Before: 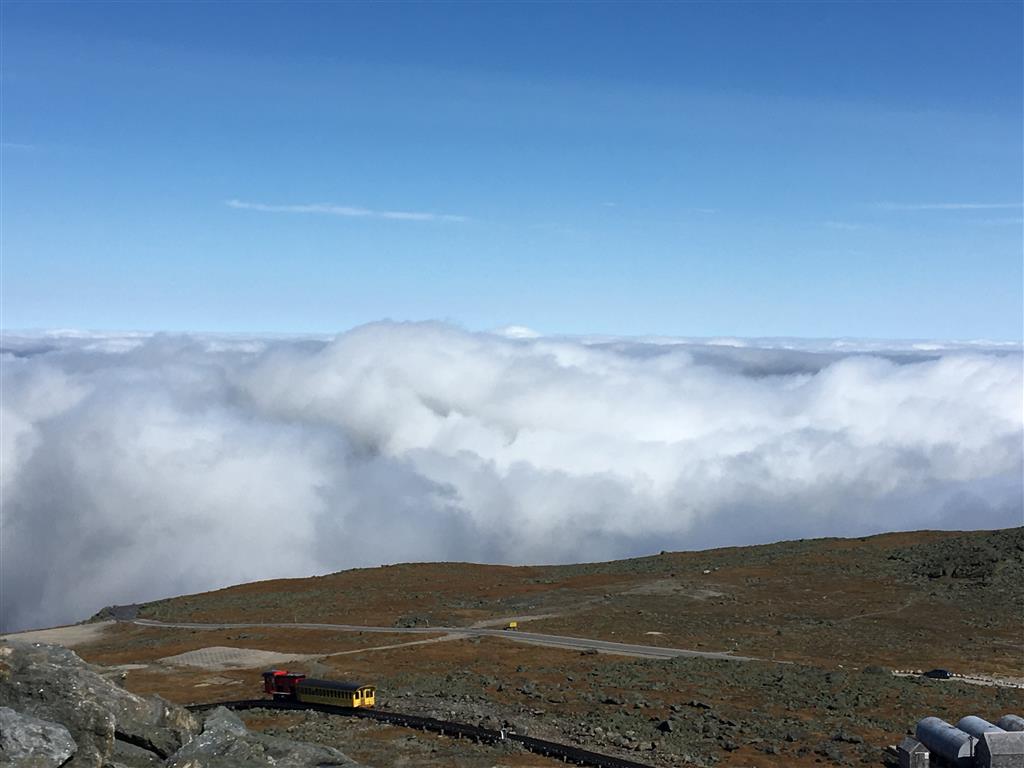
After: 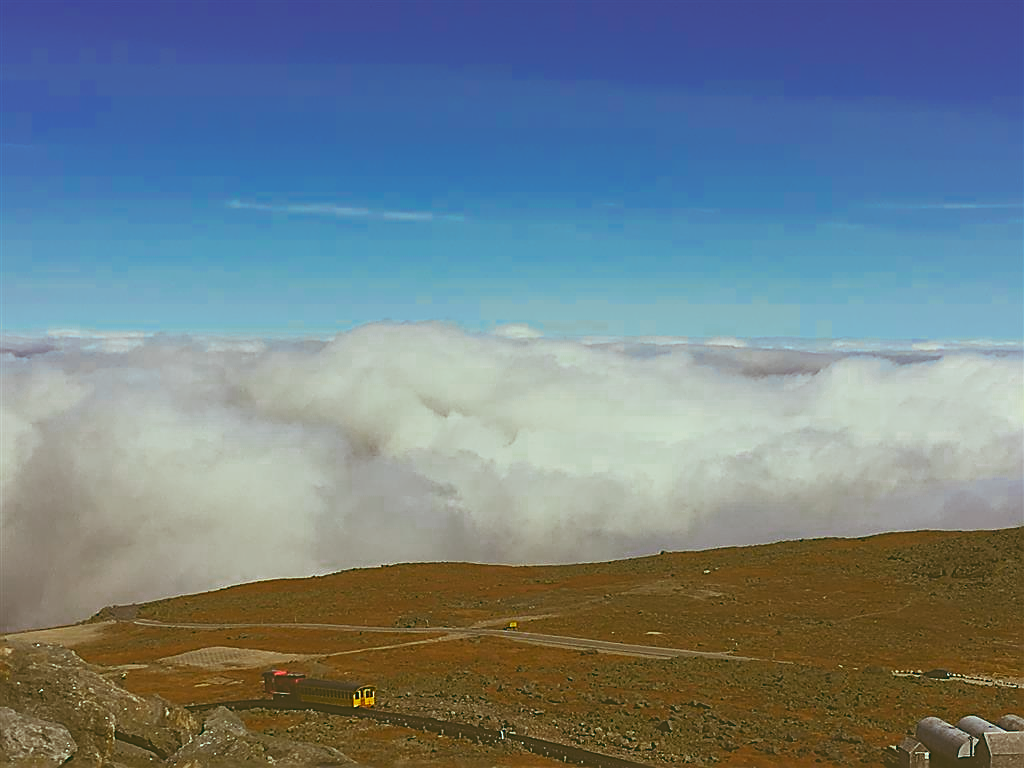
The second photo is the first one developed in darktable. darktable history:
color balance: lift [1.003, 0.993, 1.001, 1.007], gamma [1.018, 1.072, 0.959, 0.928], gain [0.974, 0.873, 1.031, 1.127]
color balance rgb: on, module defaults
tone curve: curves: ch0 [(0, 0.042) (0.129, 0.18) (0.501, 0.497) (1, 1)], color space Lab, linked channels, preserve colors none
color zones: curves: ch0 [(0, 0.553) (0.123, 0.58) (0.23, 0.419) (0.468, 0.155) (0.605, 0.132) (0.723, 0.063) (0.833, 0.172) (0.921, 0.468)]; ch1 [(0.025, 0.645) (0.229, 0.584) (0.326, 0.551) (0.537, 0.446) (0.599, 0.911) (0.708, 1) (0.805, 0.944)]; ch2 [(0.086, 0.468) (0.254, 0.464) (0.638, 0.564) (0.702, 0.592) (0.768, 0.564)]
color correction: highlights a* 0.162, highlights b* 29.53, shadows a* -0.162, shadows b* 21.09
white balance: red 1.05, blue 1.072
exposure: black level correction -0.03, compensate highlight preservation false
sharpen: radius 1.685, amount 1.294
